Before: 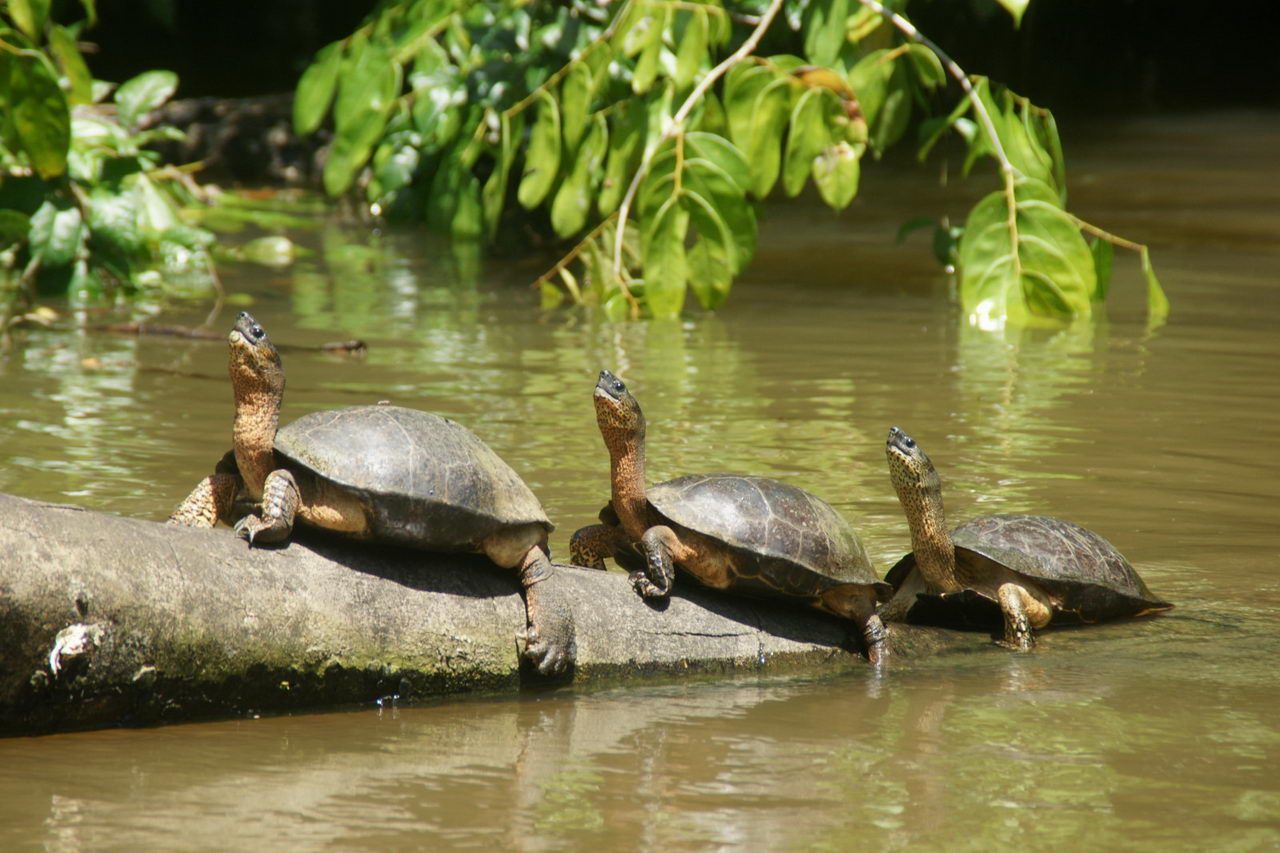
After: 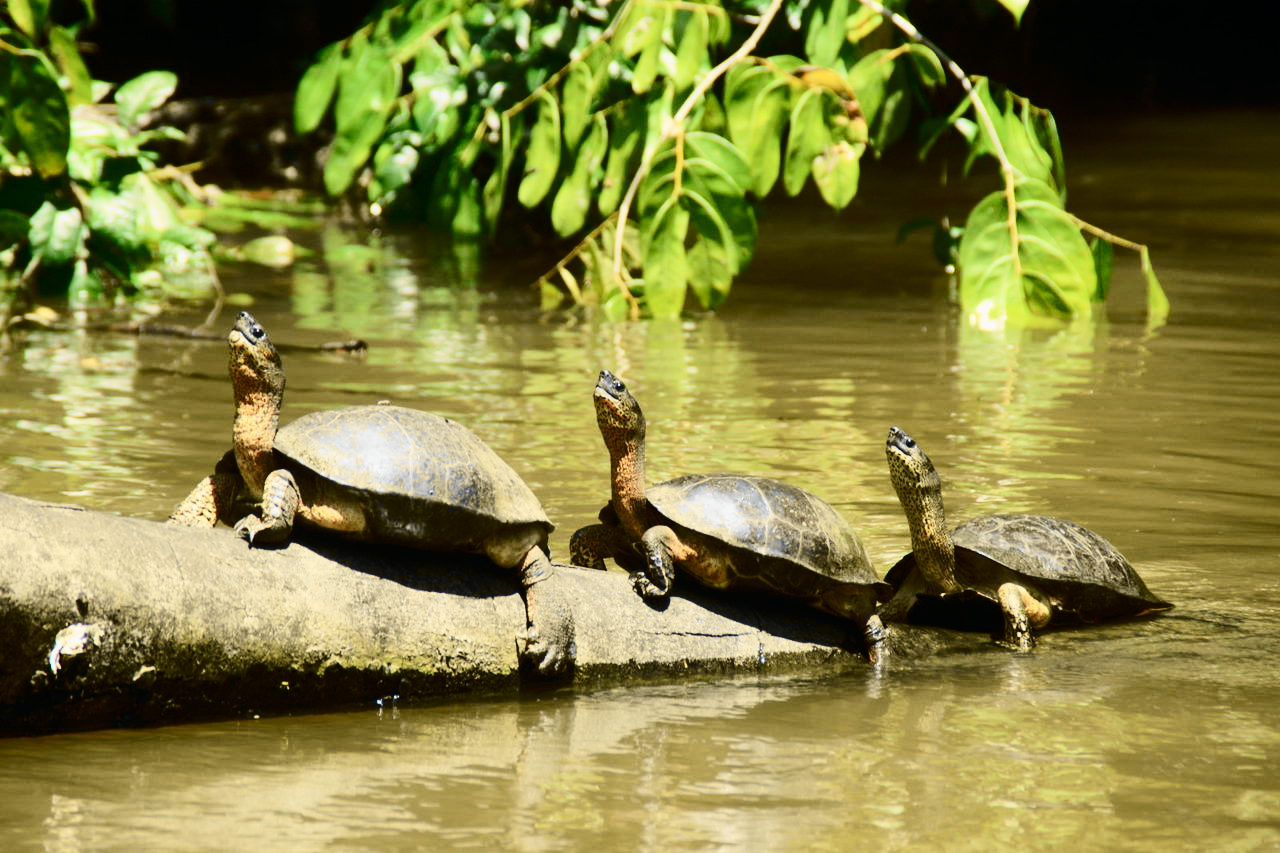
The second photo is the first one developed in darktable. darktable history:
tone curve: curves: ch0 [(0, 0) (0.071, 0.047) (0.266, 0.26) (0.483, 0.554) (0.753, 0.811) (1, 0.983)]; ch1 [(0, 0) (0.346, 0.307) (0.408, 0.387) (0.463, 0.465) (0.482, 0.493) (0.502, 0.499) (0.517, 0.502) (0.55, 0.548) (0.597, 0.61) (0.651, 0.698) (1, 1)]; ch2 [(0, 0) (0.346, 0.34) (0.434, 0.46) (0.485, 0.494) (0.5, 0.498) (0.517, 0.506) (0.526, 0.545) (0.583, 0.61) (0.625, 0.659) (1, 1)], color space Lab, independent channels, preserve colors none
contrast brightness saturation: contrast 0.282
